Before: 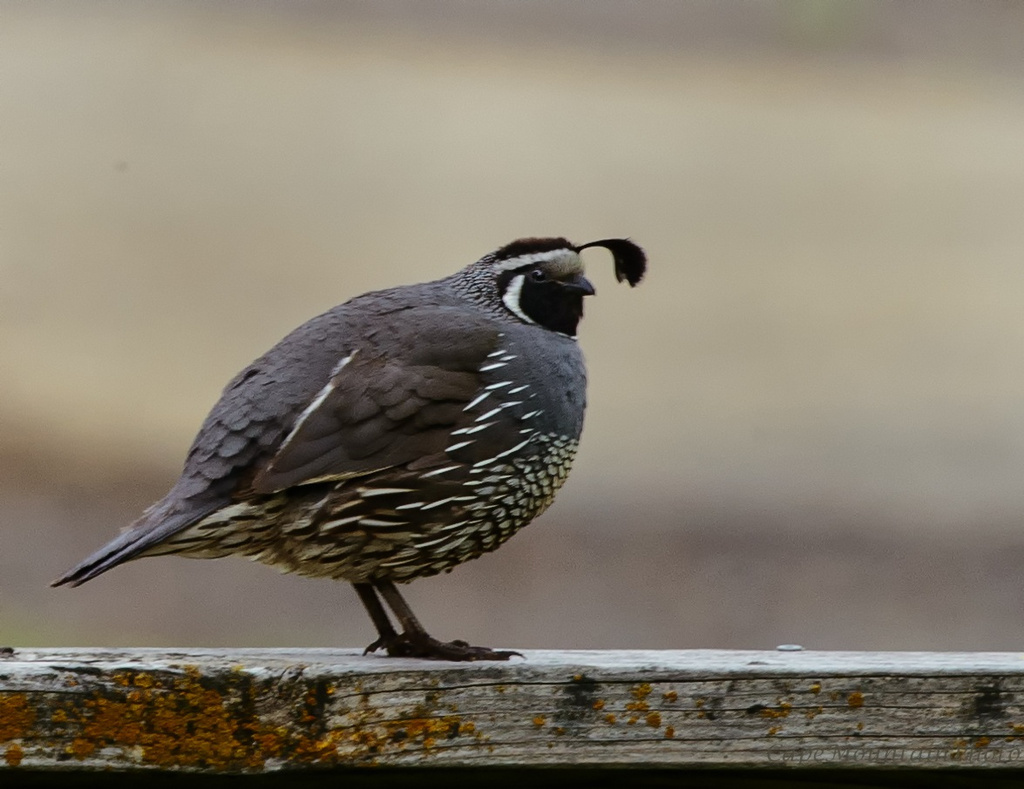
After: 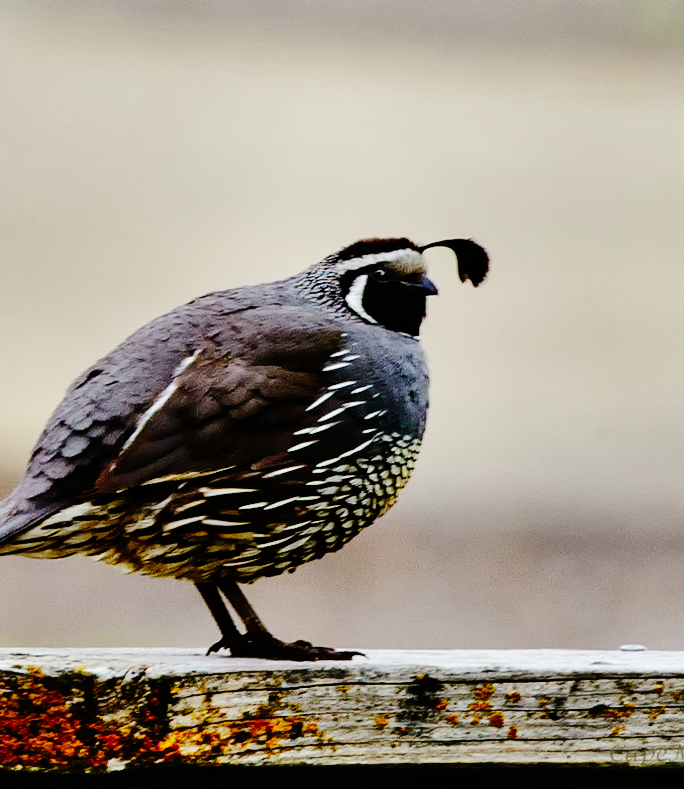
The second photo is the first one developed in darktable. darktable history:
exposure: exposure 0.201 EV, compensate highlight preservation false
crop: left 15.423%, right 17.768%
shadows and highlights: soften with gaussian
base curve: curves: ch0 [(0, 0) (0.036, 0.01) (0.123, 0.254) (0.258, 0.504) (0.507, 0.748) (1, 1)], preserve colors none
